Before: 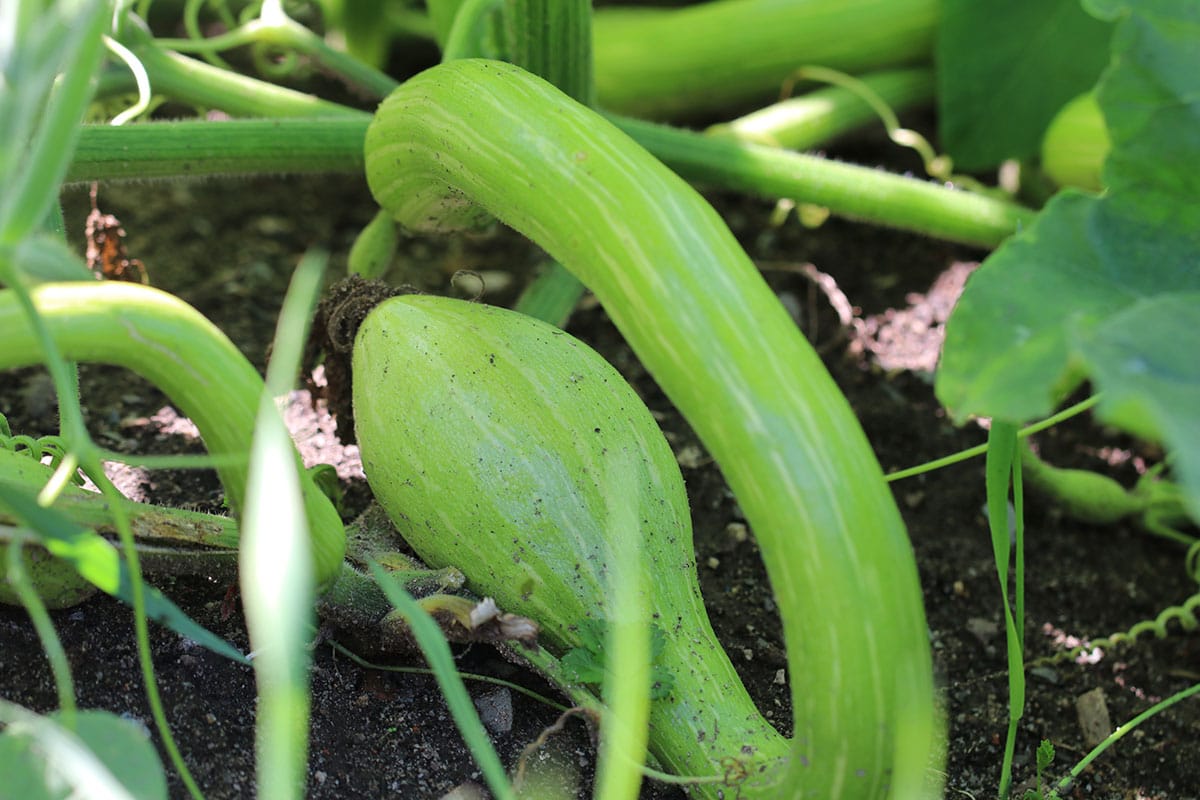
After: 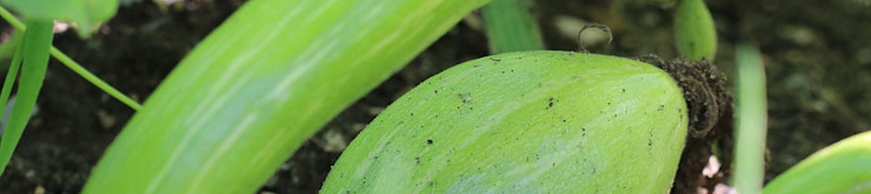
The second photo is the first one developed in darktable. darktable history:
crop and rotate: angle 16.12°, top 30.835%, bottom 35.653%
shadows and highlights: shadows 12, white point adjustment 1.2, soften with gaussian
